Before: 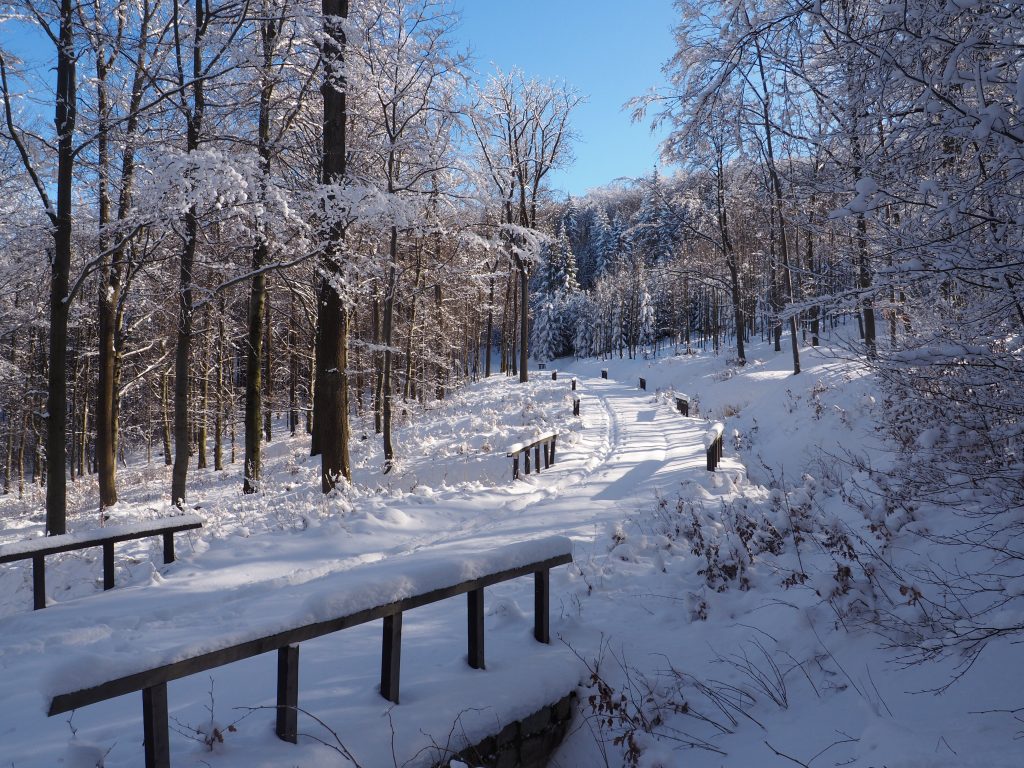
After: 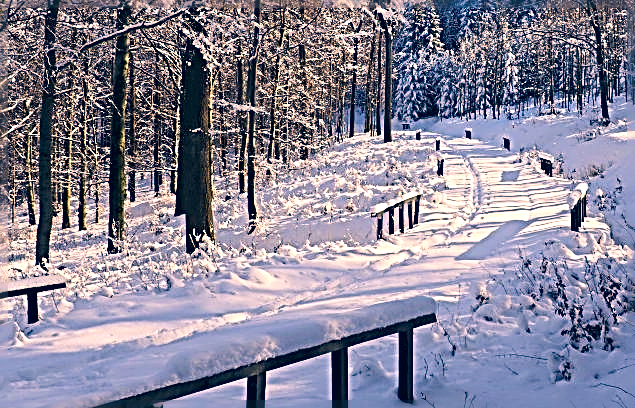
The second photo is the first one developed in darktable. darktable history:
contrast brightness saturation: contrast 0.2, brightness 0.16, saturation 0.22
crop: left 13.312%, top 31.28%, right 24.627%, bottom 15.582%
sharpen: radius 3.158, amount 1.731
local contrast: mode bilateral grid, contrast 20, coarseness 50, detail 120%, midtone range 0.2
color correction: highlights a* 10.32, highlights b* 14.66, shadows a* -9.59, shadows b* -15.02
shadows and highlights: shadows -40.15, highlights 62.88, soften with gaussian
velvia: on, module defaults
